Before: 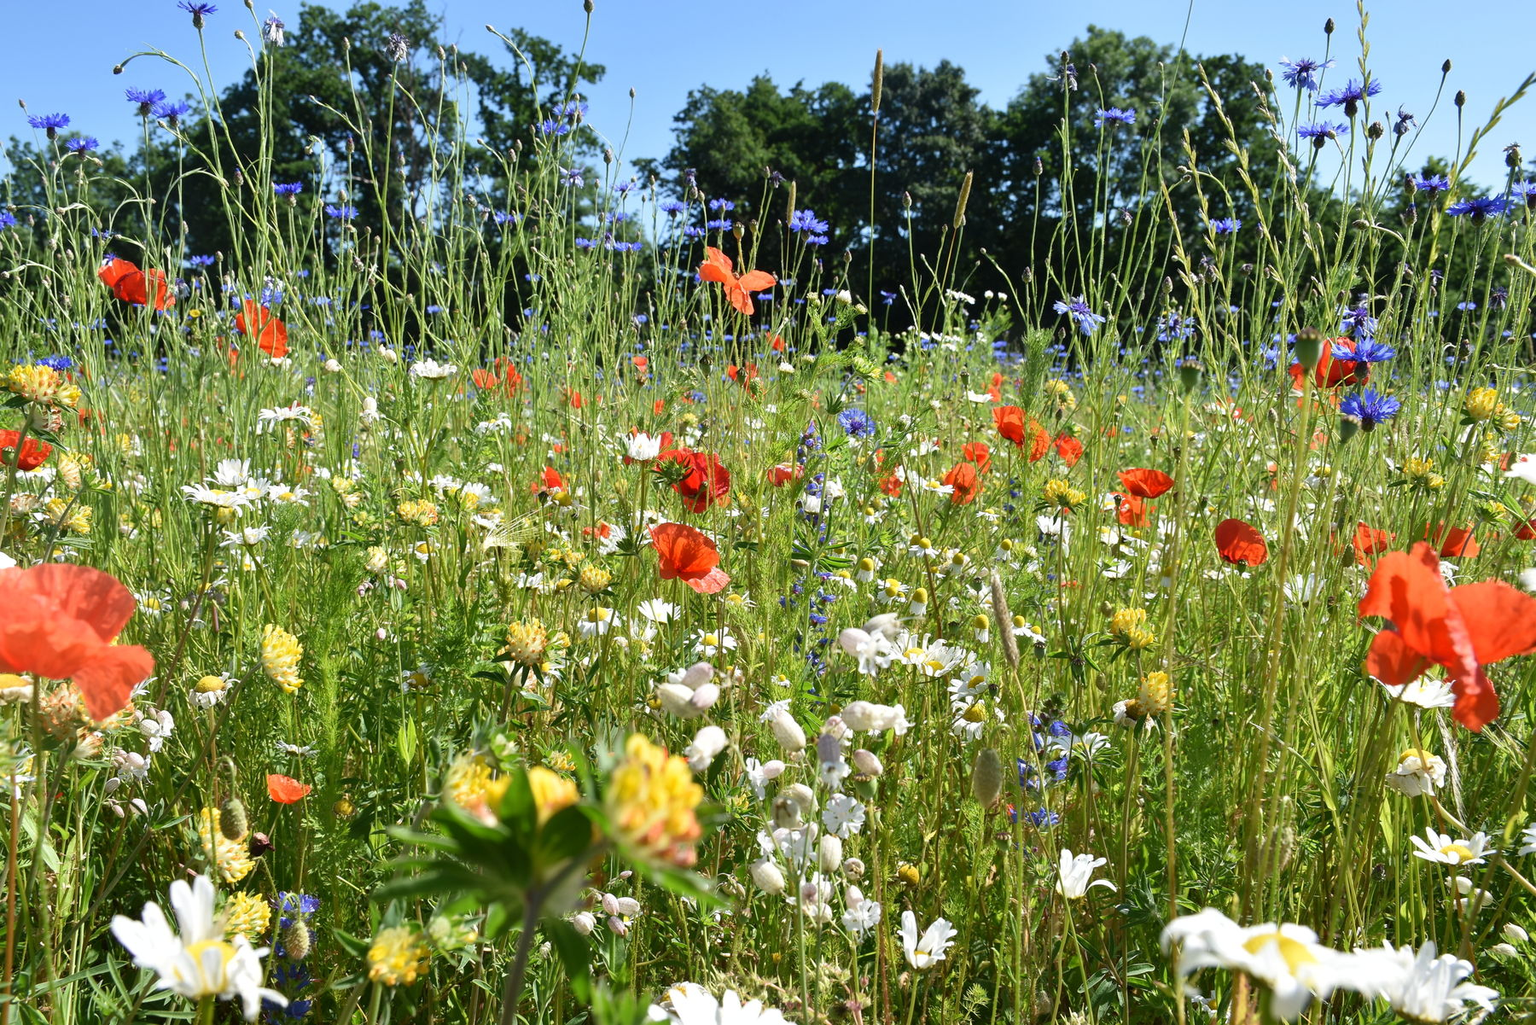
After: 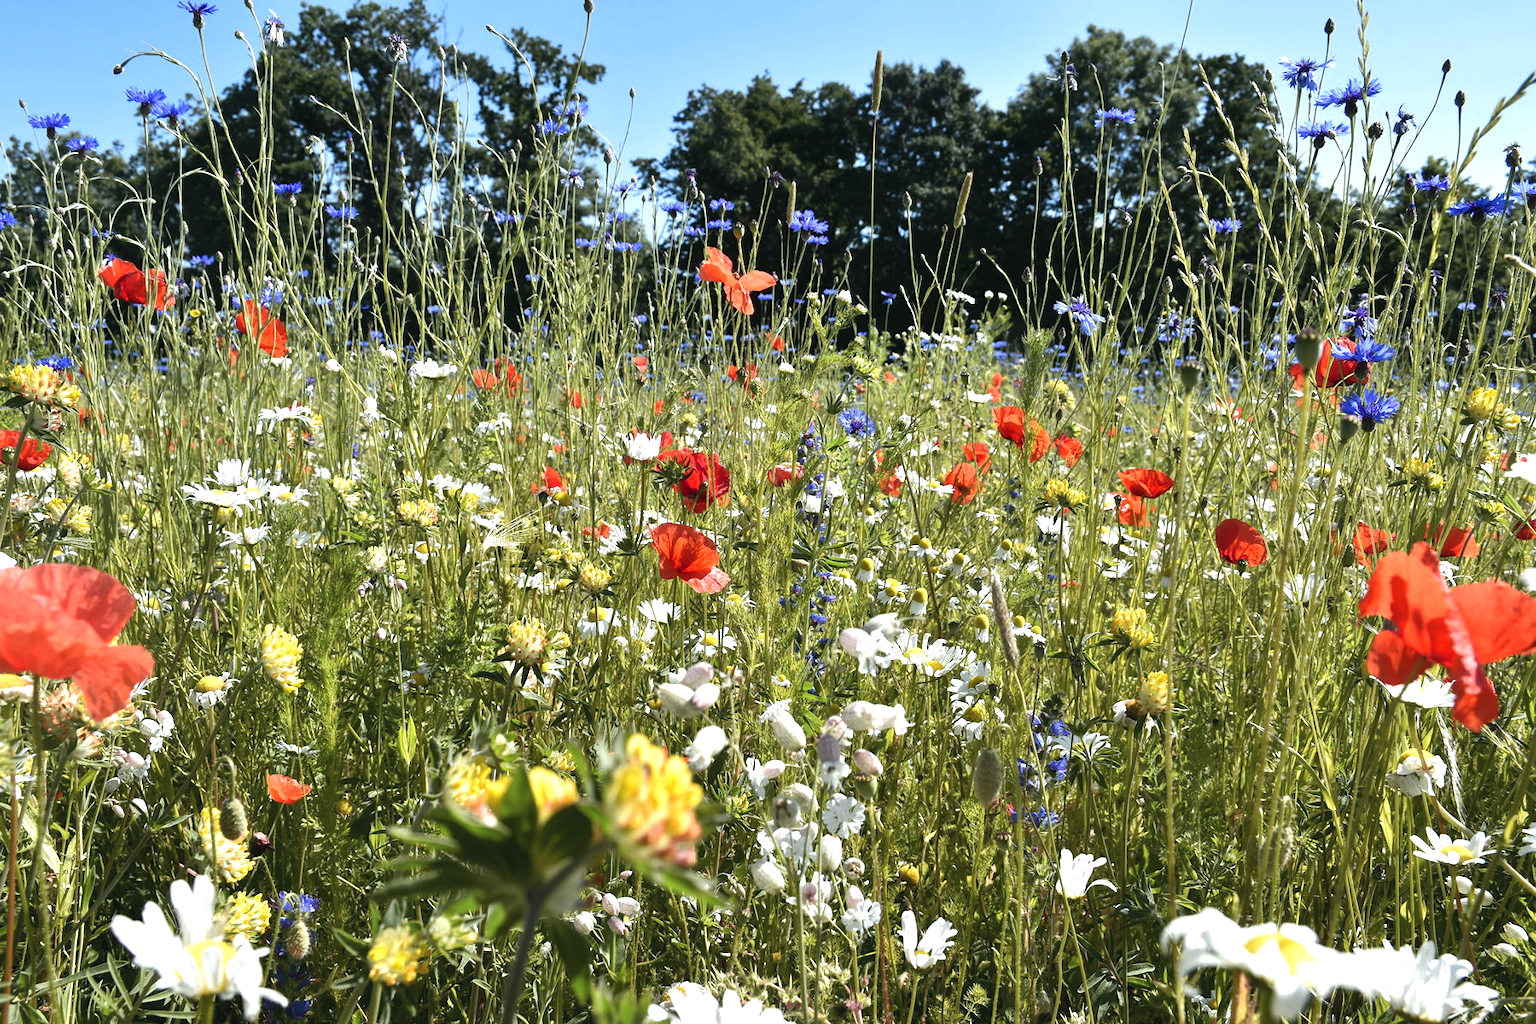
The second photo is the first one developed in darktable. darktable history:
local contrast: highlights 104%, shadows 103%, detail 120%, midtone range 0.2
tone curve: curves: ch0 [(0, 0.046) (0.04, 0.074) (0.883, 0.858) (1, 1)]; ch1 [(0, 0) (0.146, 0.159) (0.338, 0.365) (0.417, 0.455) (0.489, 0.486) (0.504, 0.502) (0.529, 0.537) (0.563, 0.567) (1, 1)]; ch2 [(0, 0) (0.307, 0.298) (0.388, 0.375) (0.443, 0.456) (0.485, 0.492) (0.544, 0.525) (1, 1)], color space Lab, independent channels, preserve colors none
tone equalizer: -8 EV -0.434 EV, -7 EV -0.412 EV, -6 EV -0.368 EV, -5 EV -0.199 EV, -3 EV 0.189 EV, -2 EV 0.327 EV, -1 EV 0.373 EV, +0 EV 0.414 EV, edges refinement/feathering 500, mask exposure compensation -1.57 EV, preserve details no
